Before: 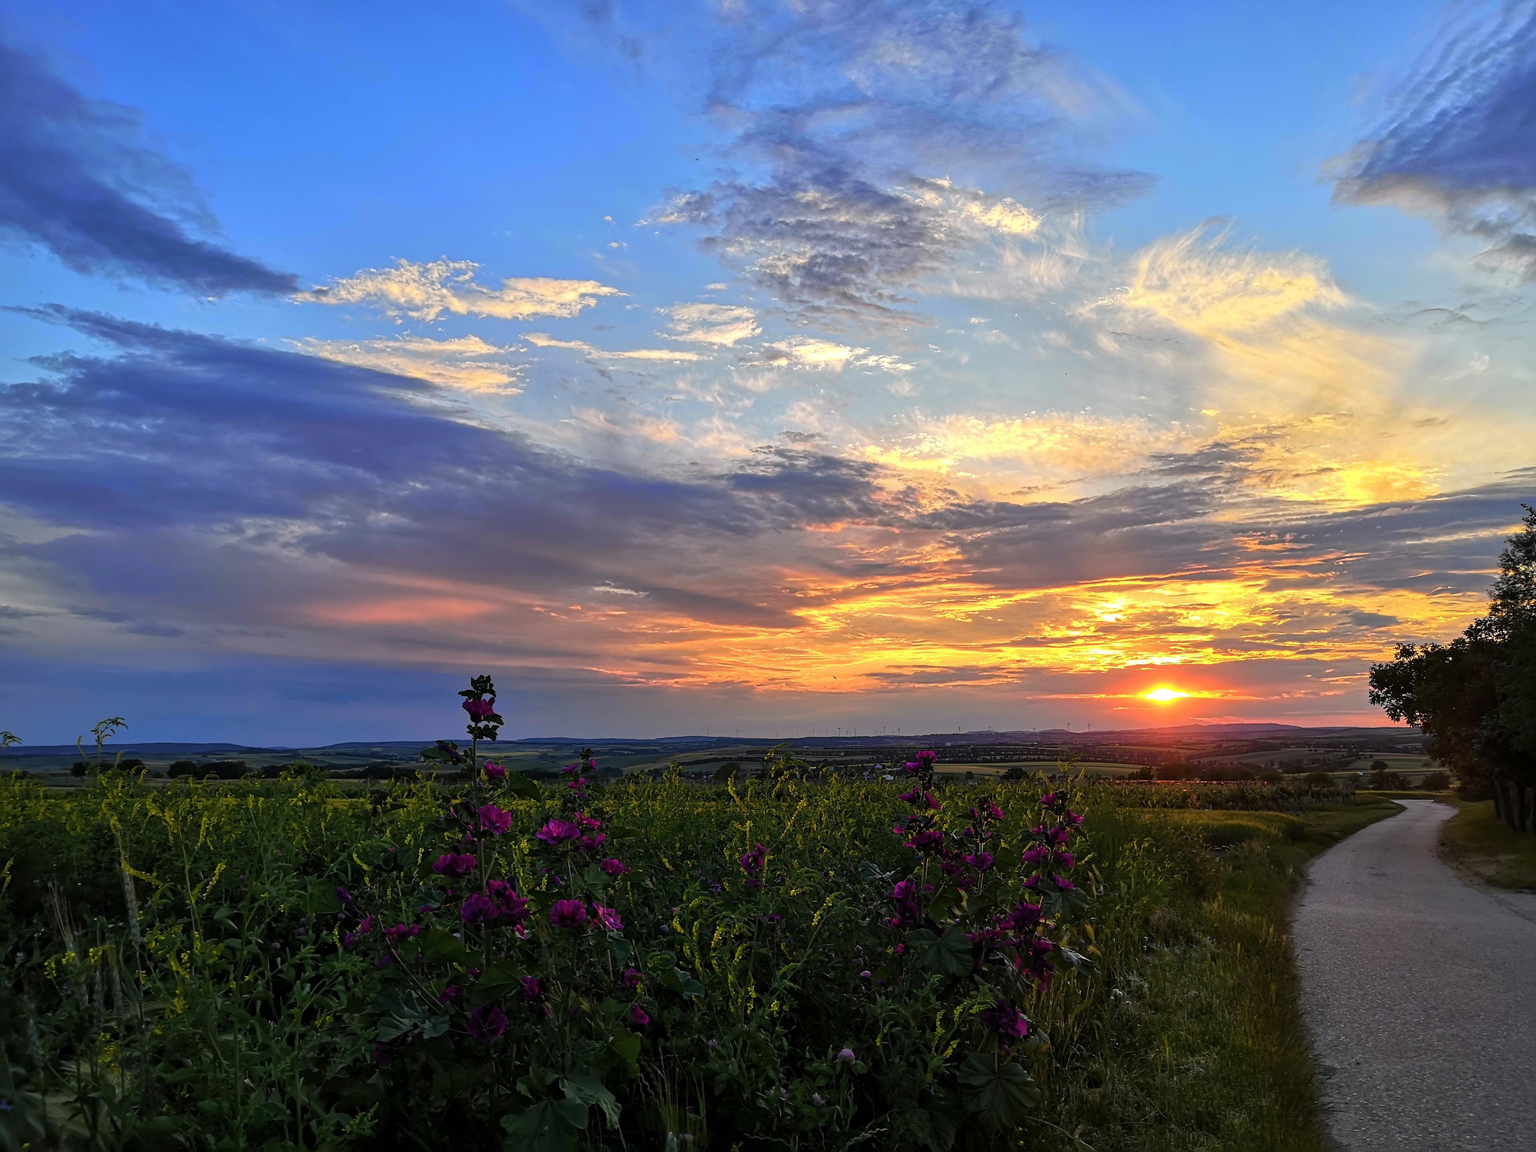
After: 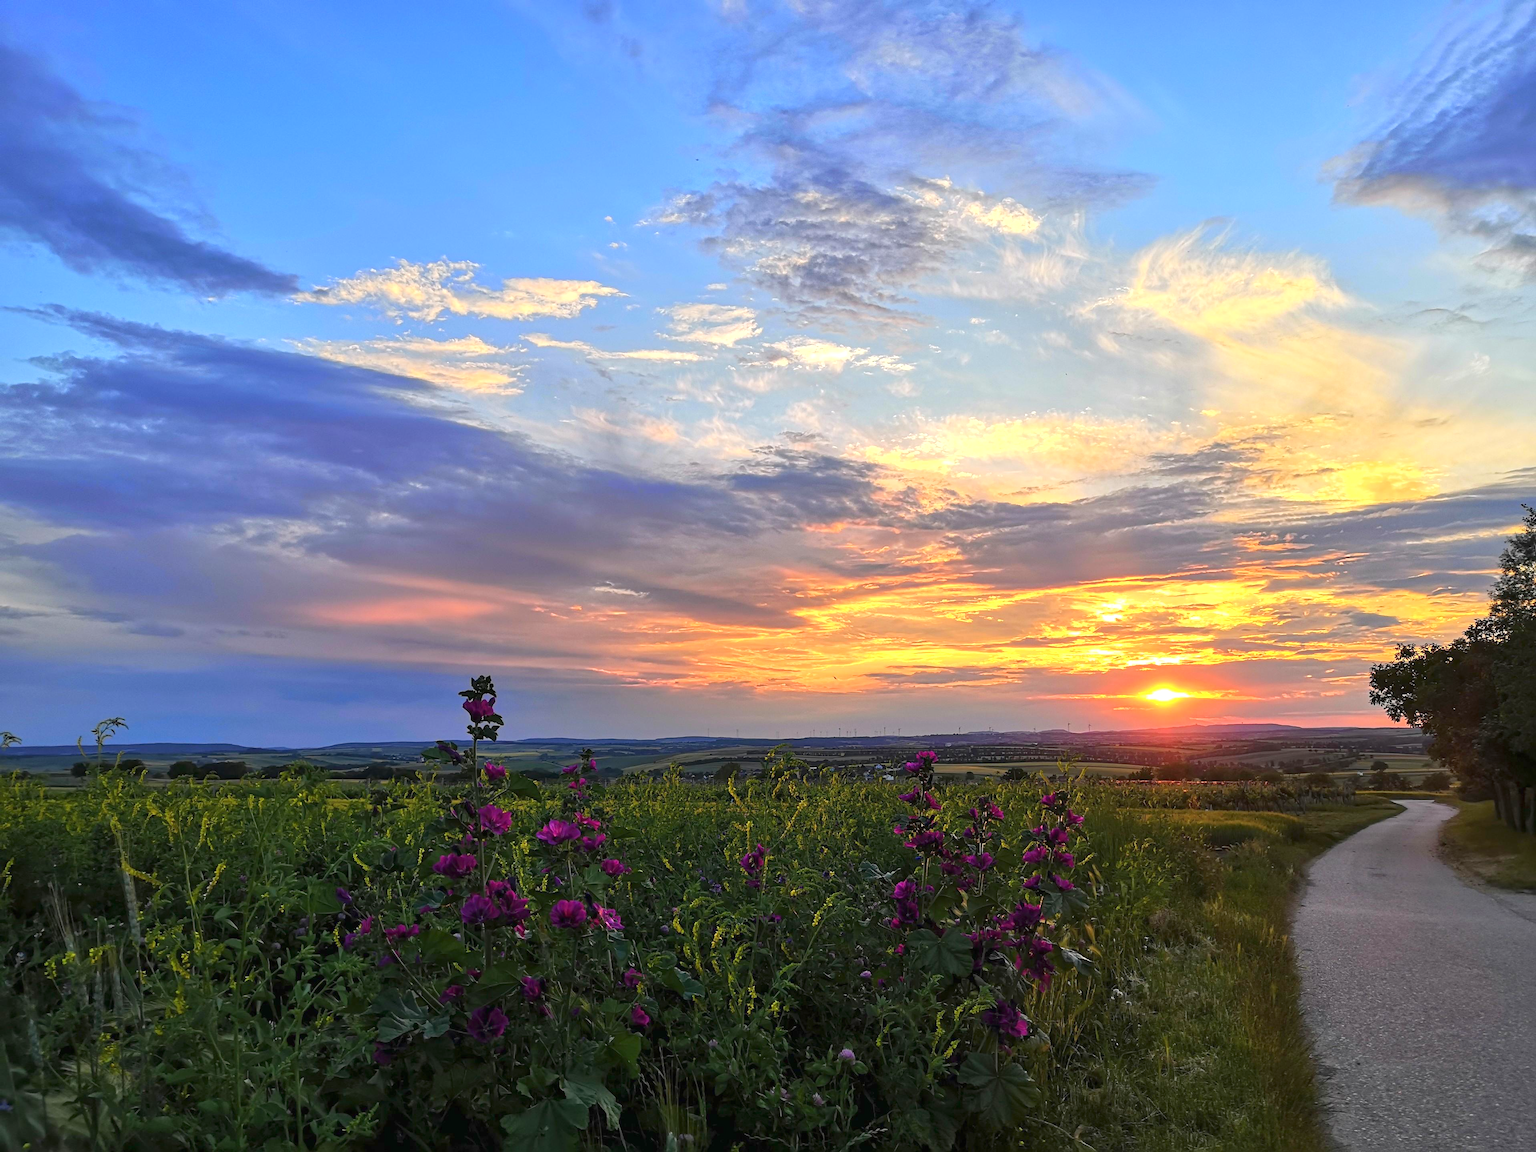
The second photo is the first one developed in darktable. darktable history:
exposure: black level correction 0, exposure 0.698 EV, compensate highlight preservation false
color balance rgb: shadows lift › luminance -19.587%, highlights gain › luminance 10.422%, perceptual saturation grading › global saturation -0.103%, contrast -19.783%
